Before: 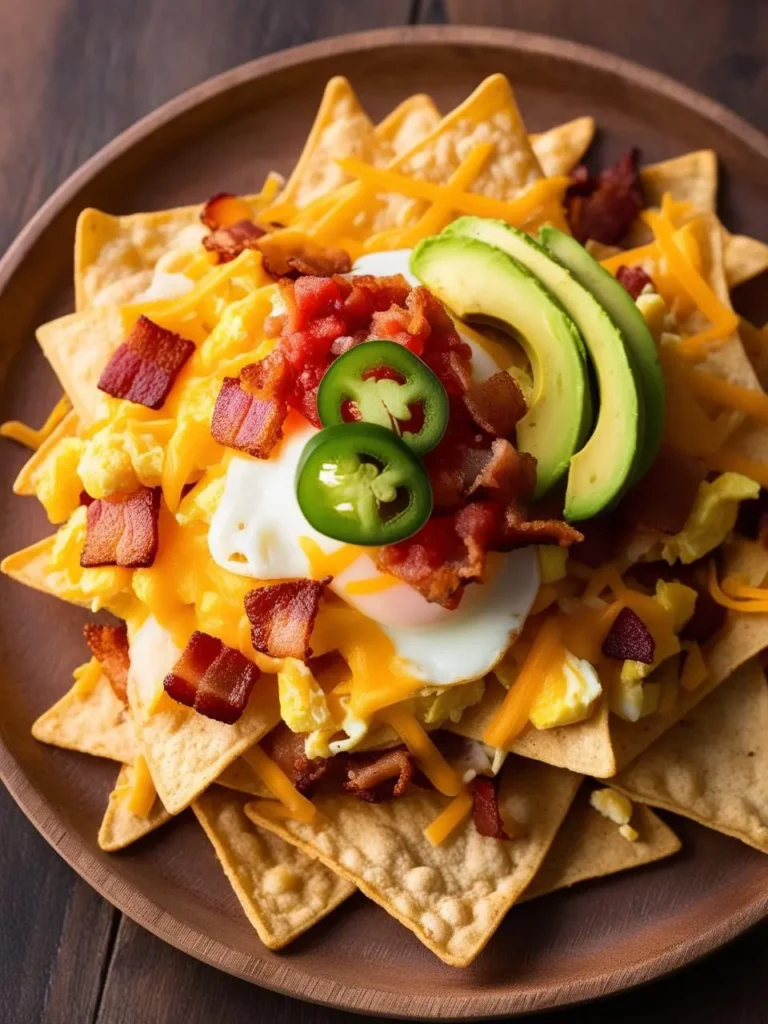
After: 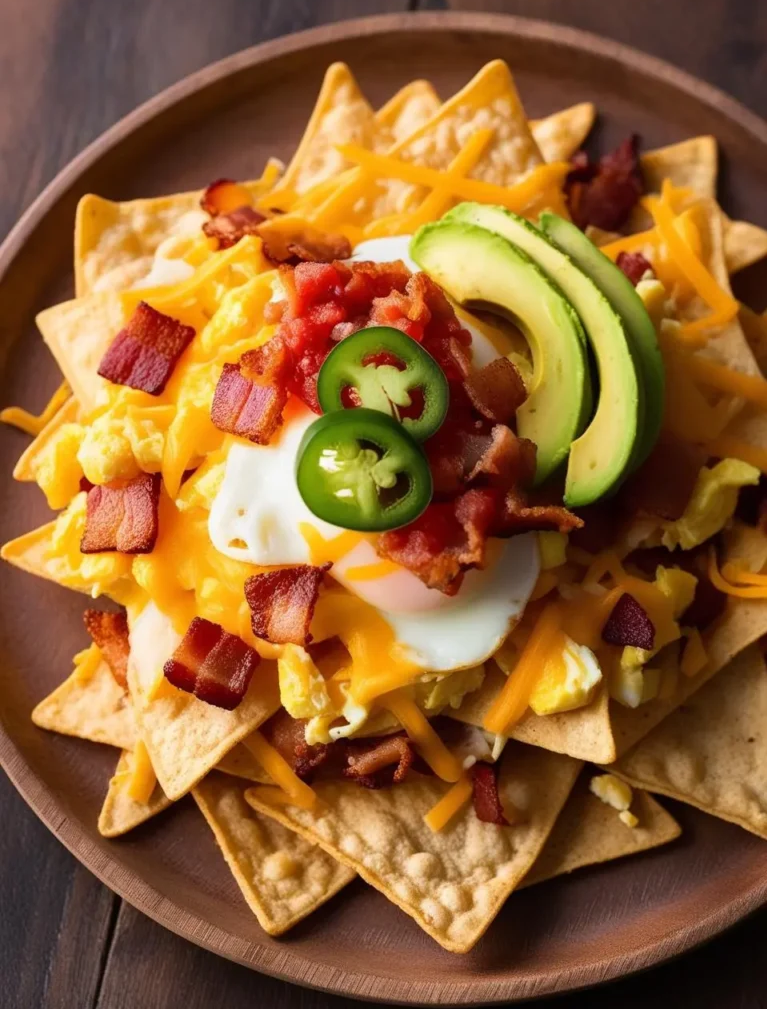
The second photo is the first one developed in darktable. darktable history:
crop: top 1.454%, right 0.019%
